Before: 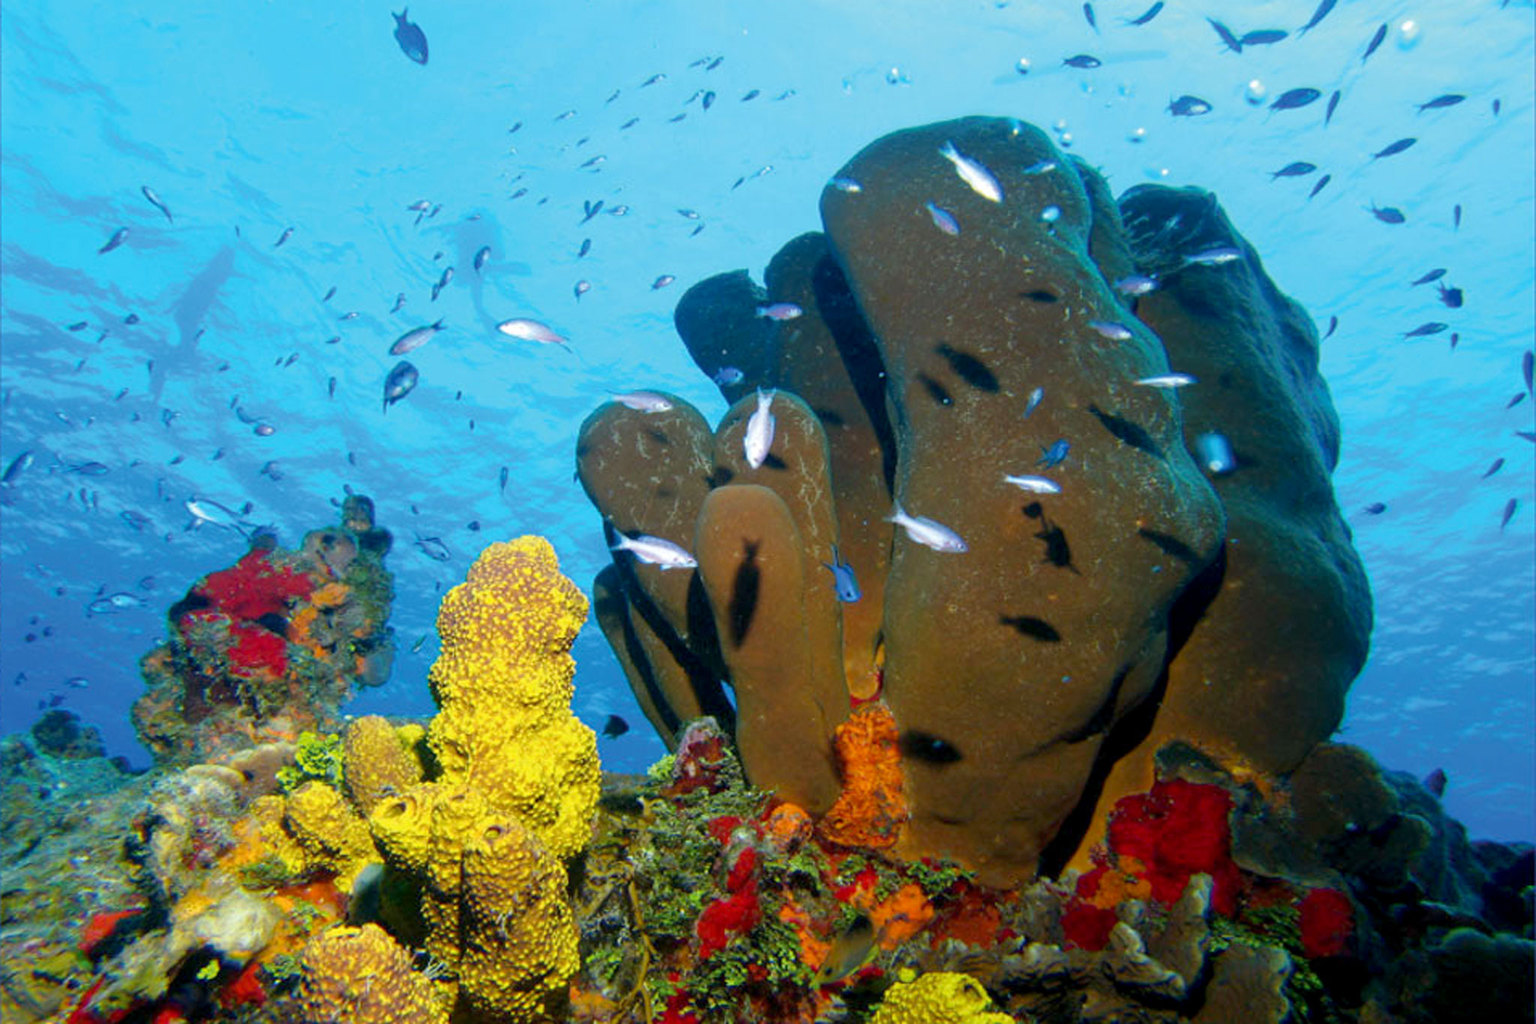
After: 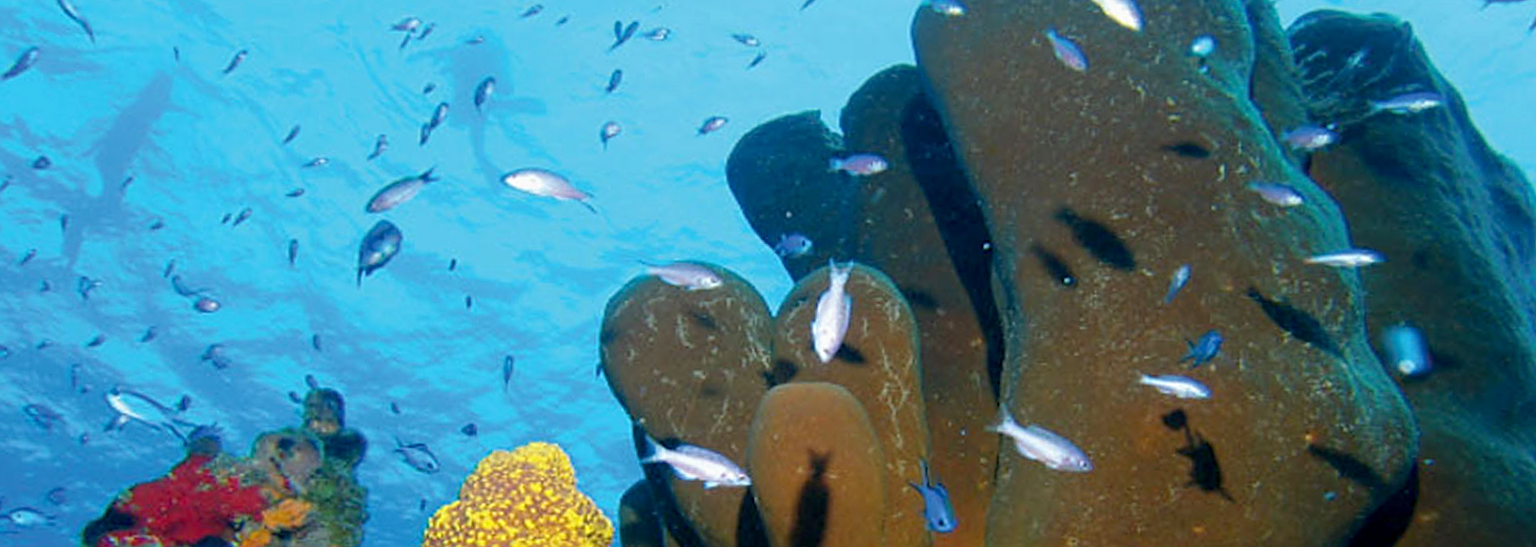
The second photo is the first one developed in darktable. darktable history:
sharpen: on, module defaults
rotate and perspective: rotation 0.8°, automatic cropping off
crop: left 7.036%, top 18.398%, right 14.379%, bottom 40.043%
exposure: exposure -0.05 EV
